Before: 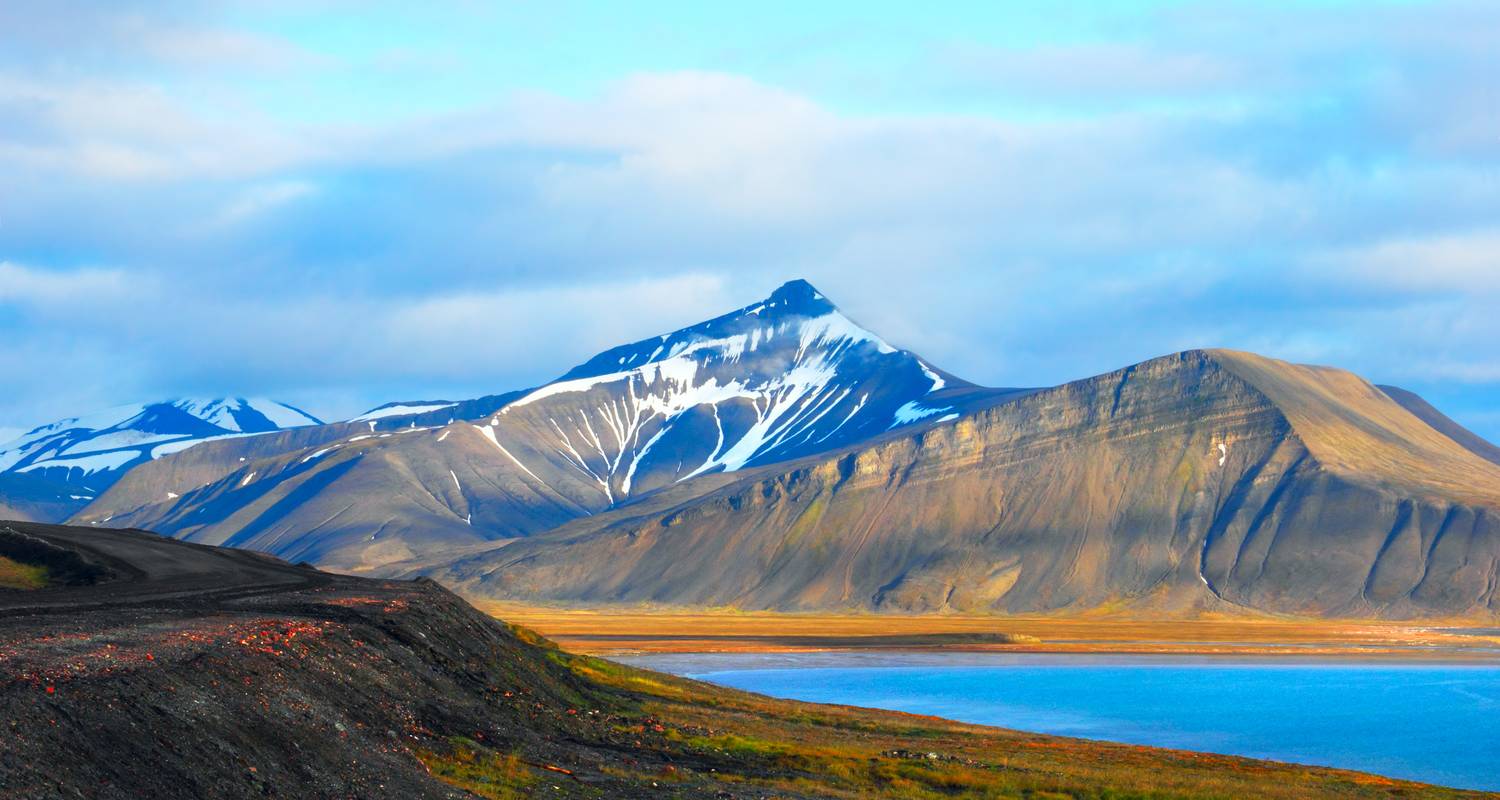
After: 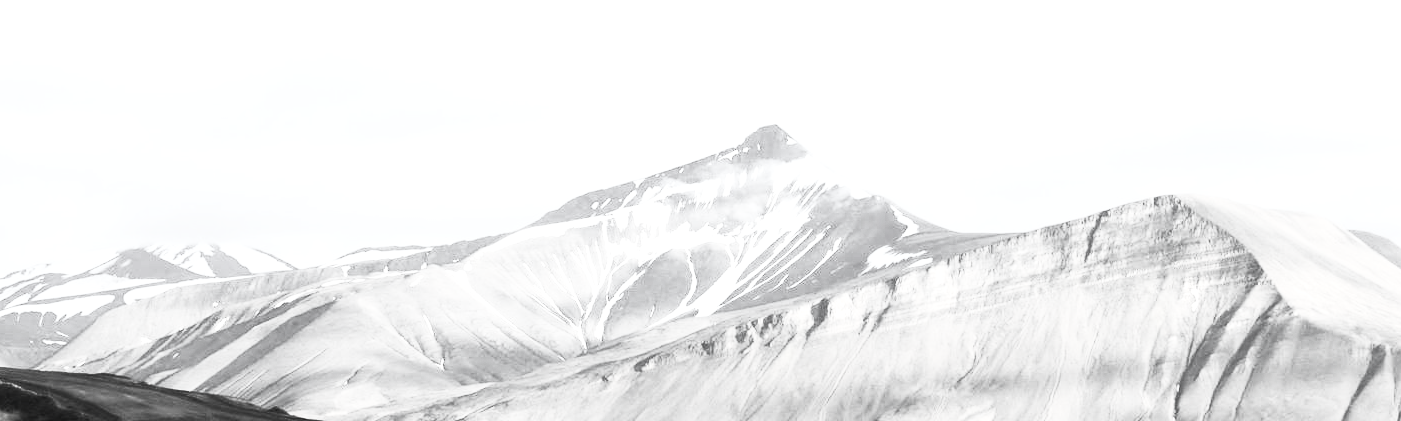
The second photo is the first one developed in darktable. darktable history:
contrast brightness saturation: contrast 0.538, brightness 0.482, saturation -0.983
crop: left 1.806%, top 19.46%, right 4.737%, bottom 27.81%
exposure: black level correction 0, exposure 1 EV, compensate highlight preservation false
